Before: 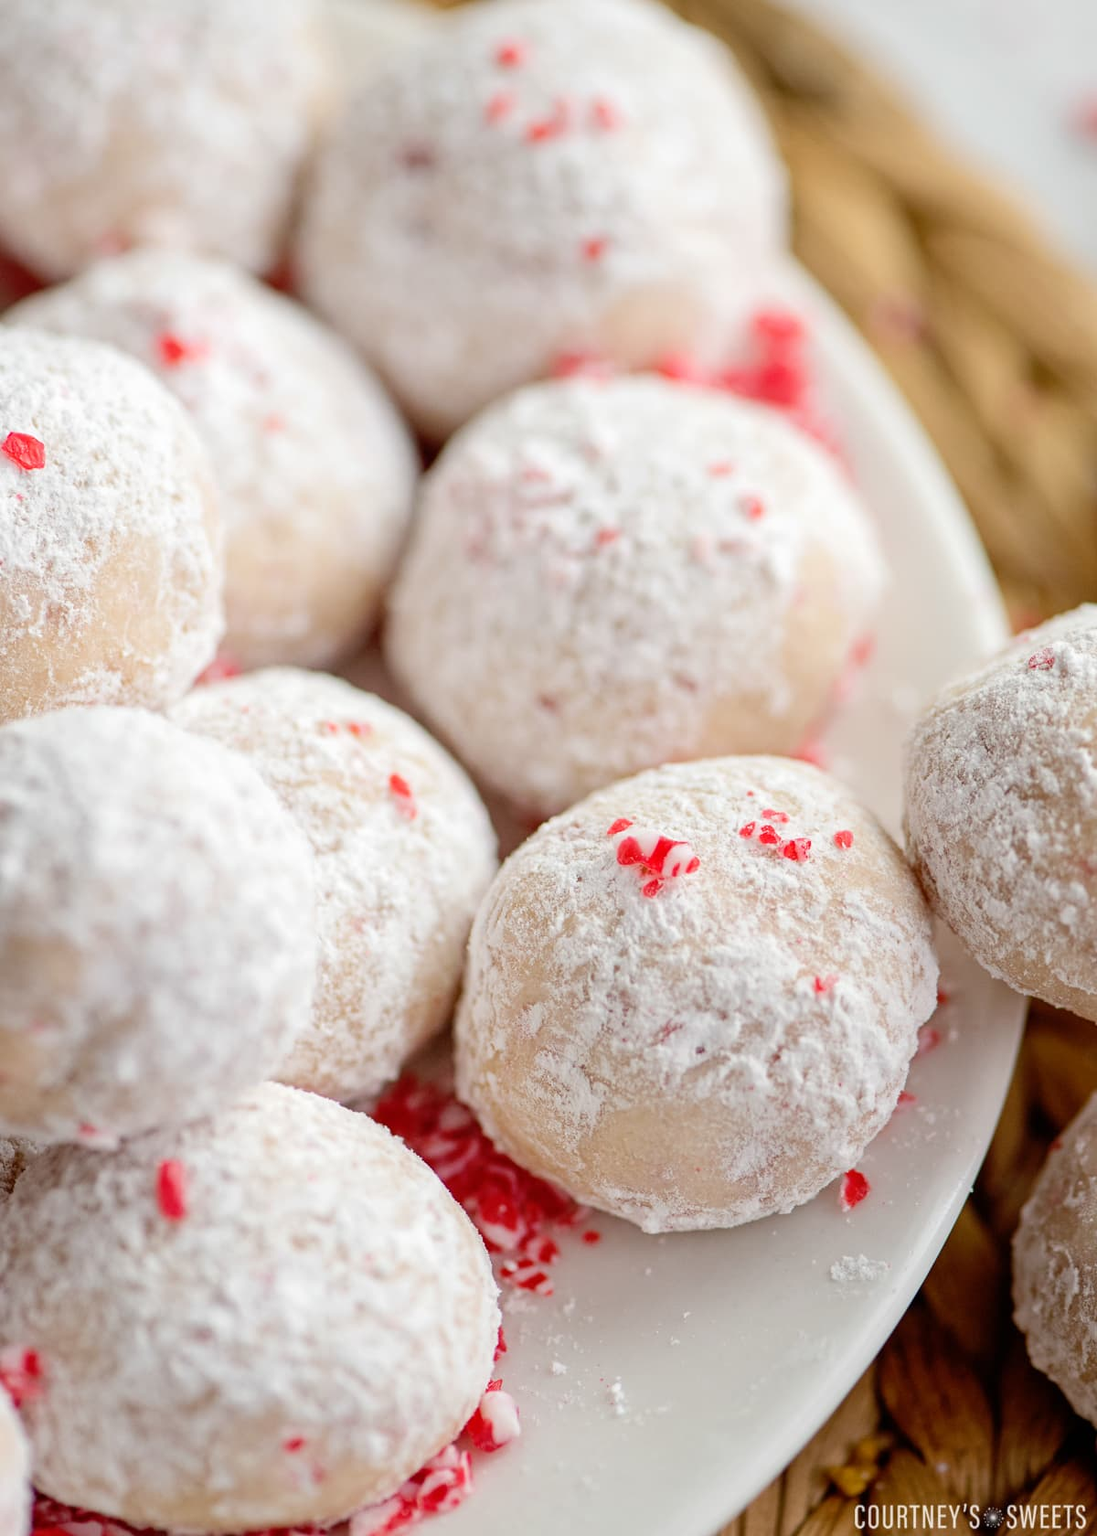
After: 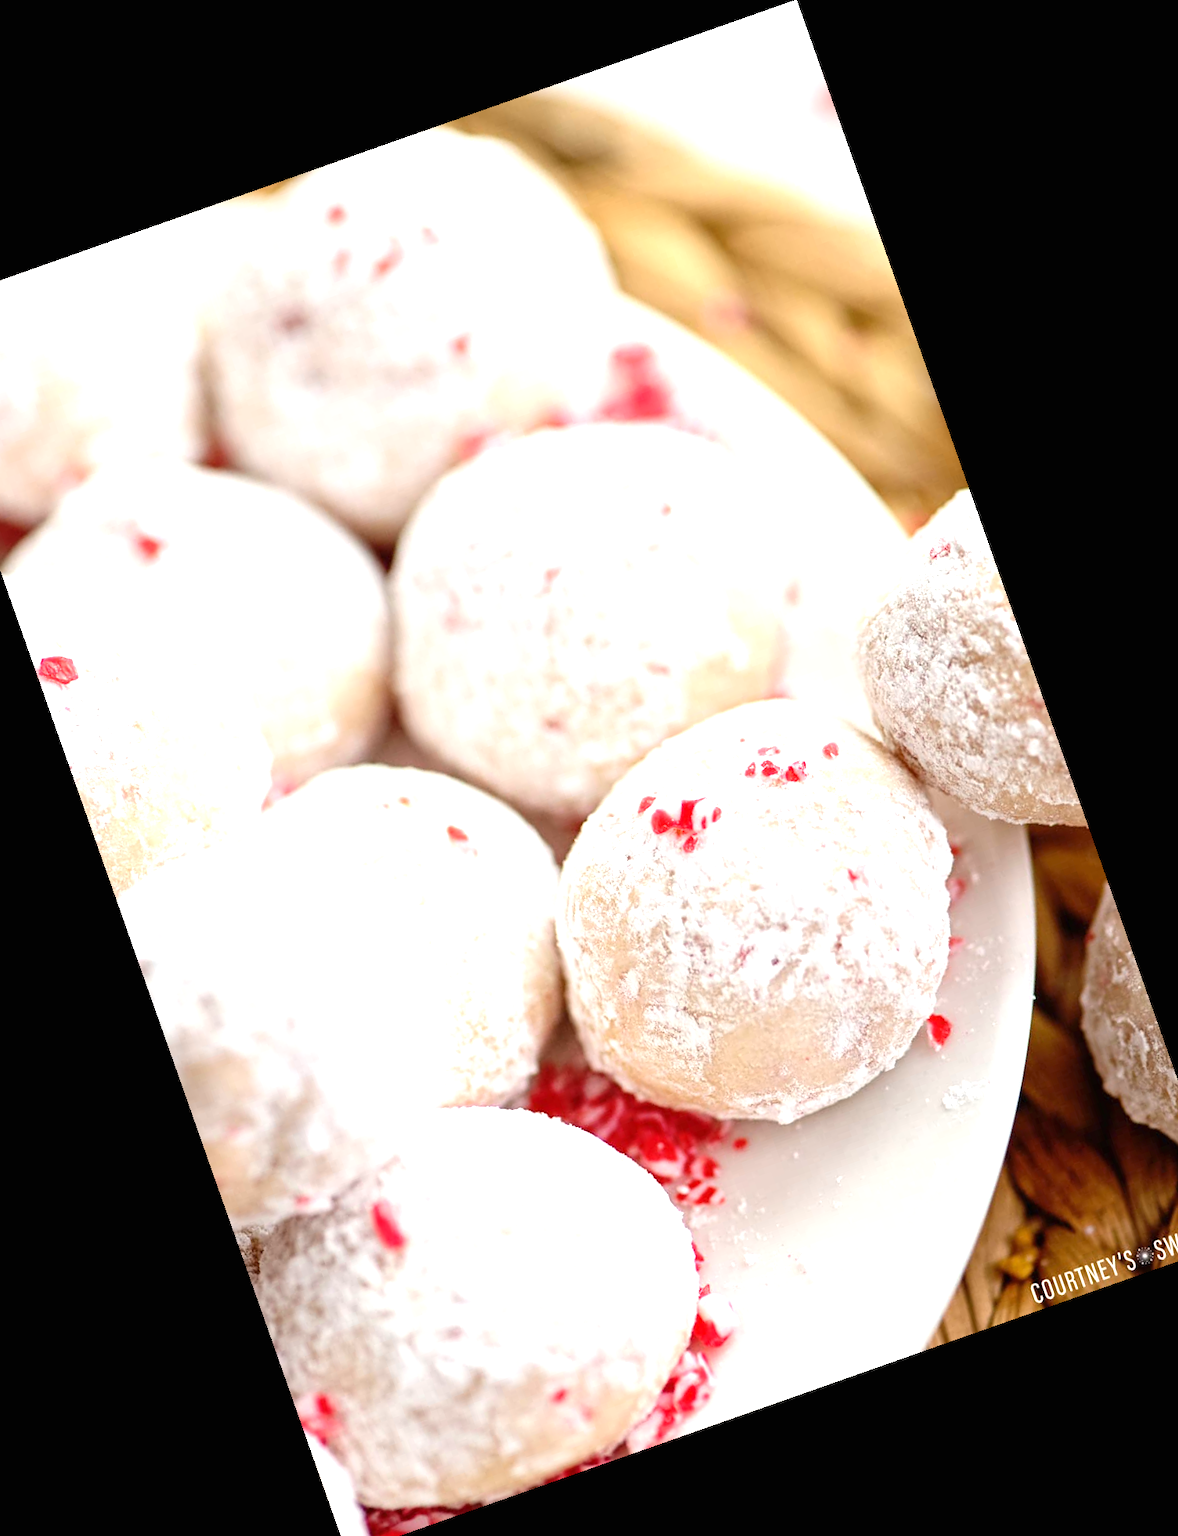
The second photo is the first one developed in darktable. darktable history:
exposure: black level correction 0, exposure 1 EV, compensate exposure bias true, compensate highlight preservation false
crop and rotate: angle 19.43°, left 6.812%, right 4.125%, bottom 1.087%
